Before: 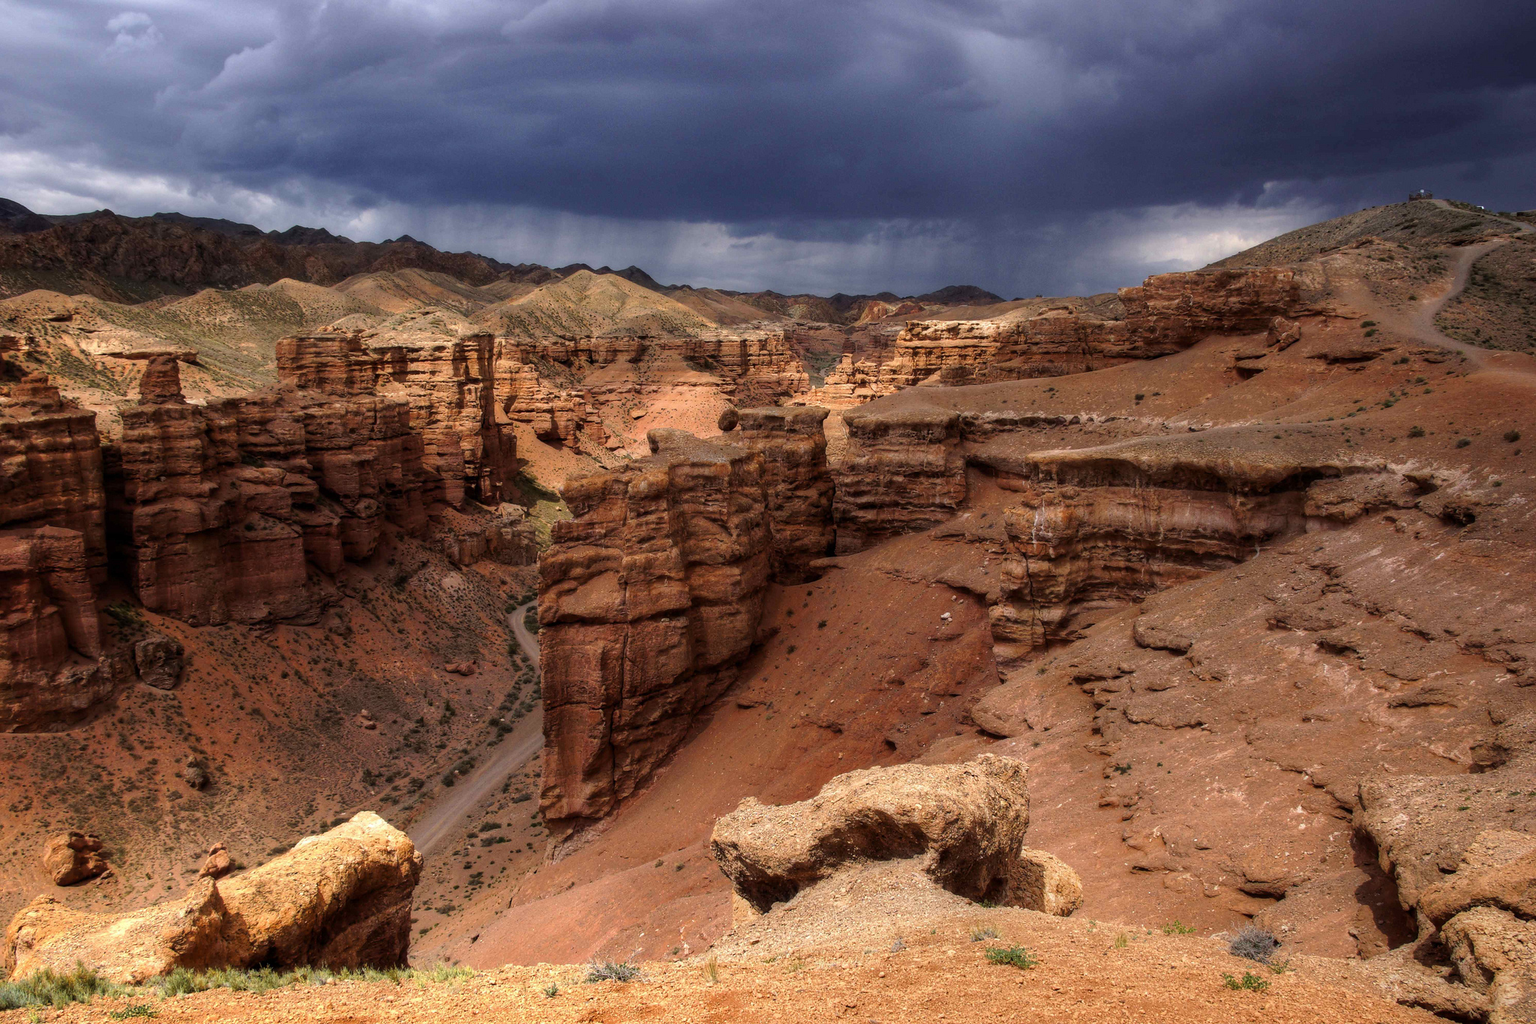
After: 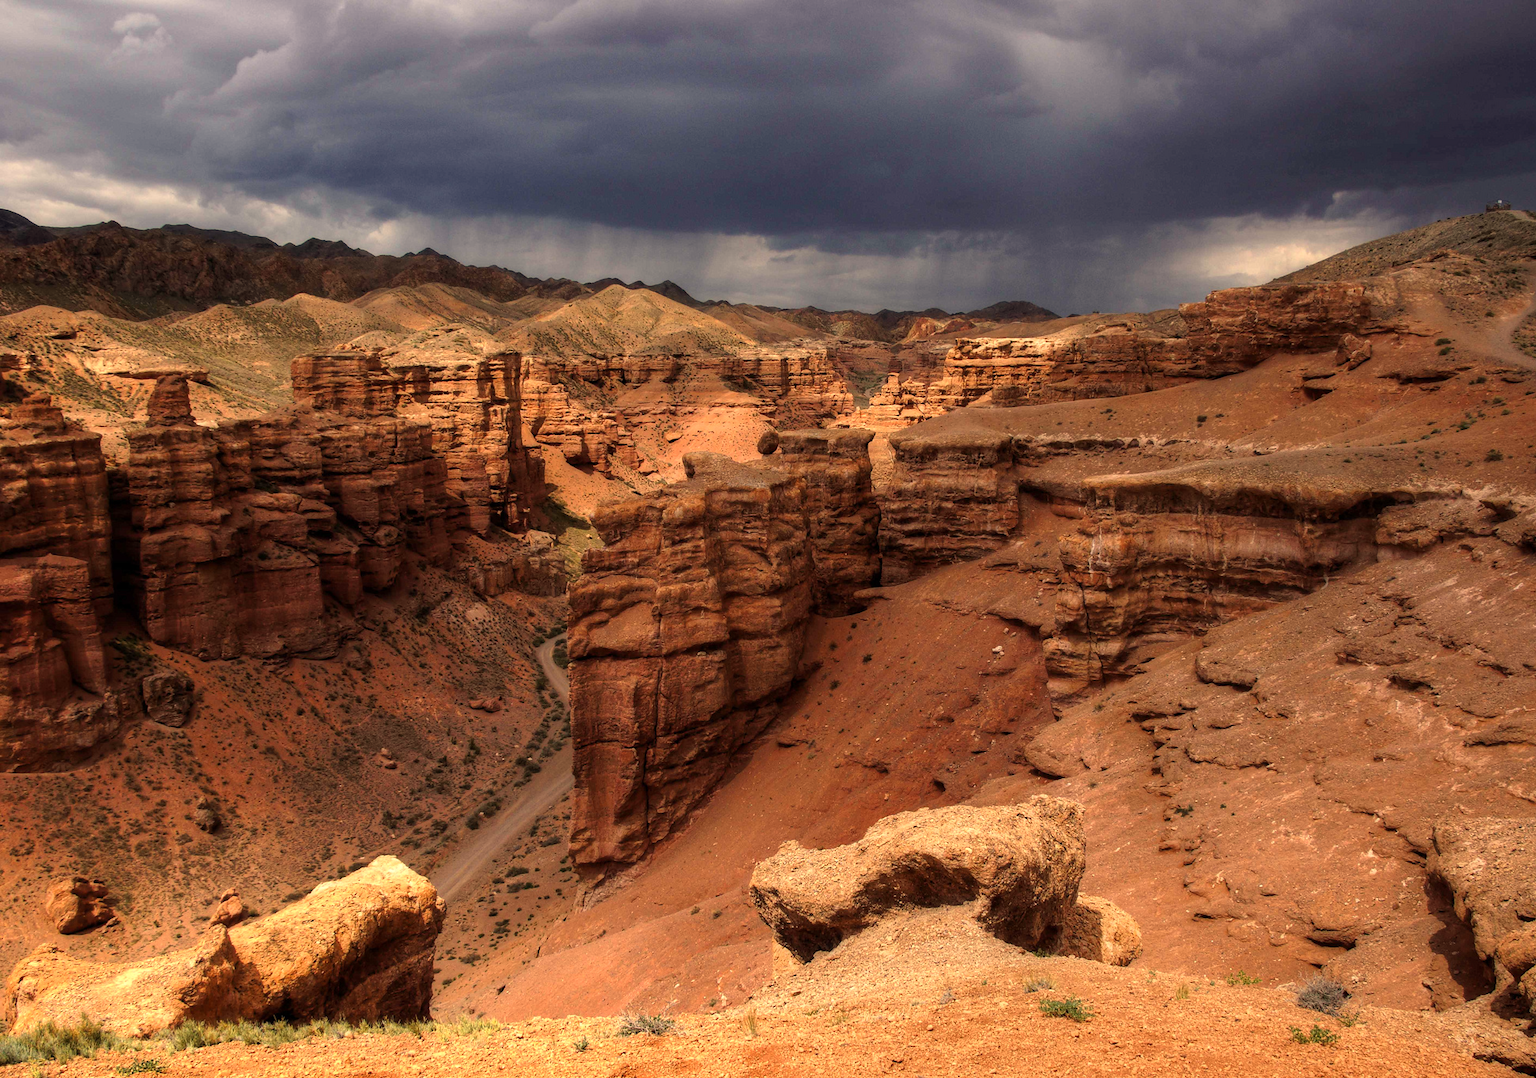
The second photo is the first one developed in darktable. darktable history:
white balance: red 1.123, blue 0.83
crop and rotate: right 5.167%
